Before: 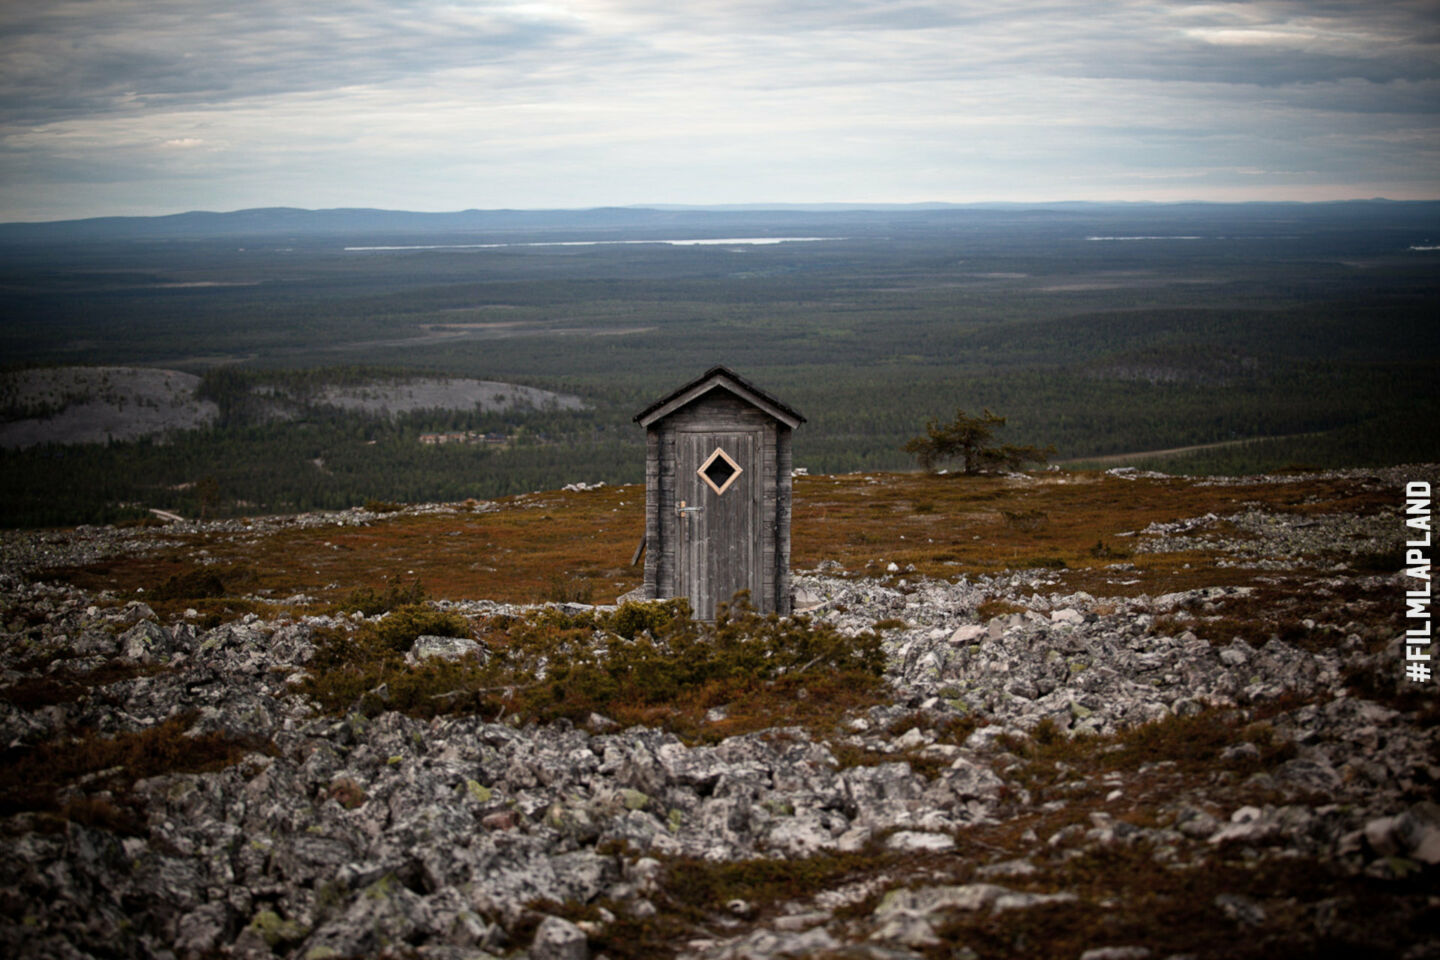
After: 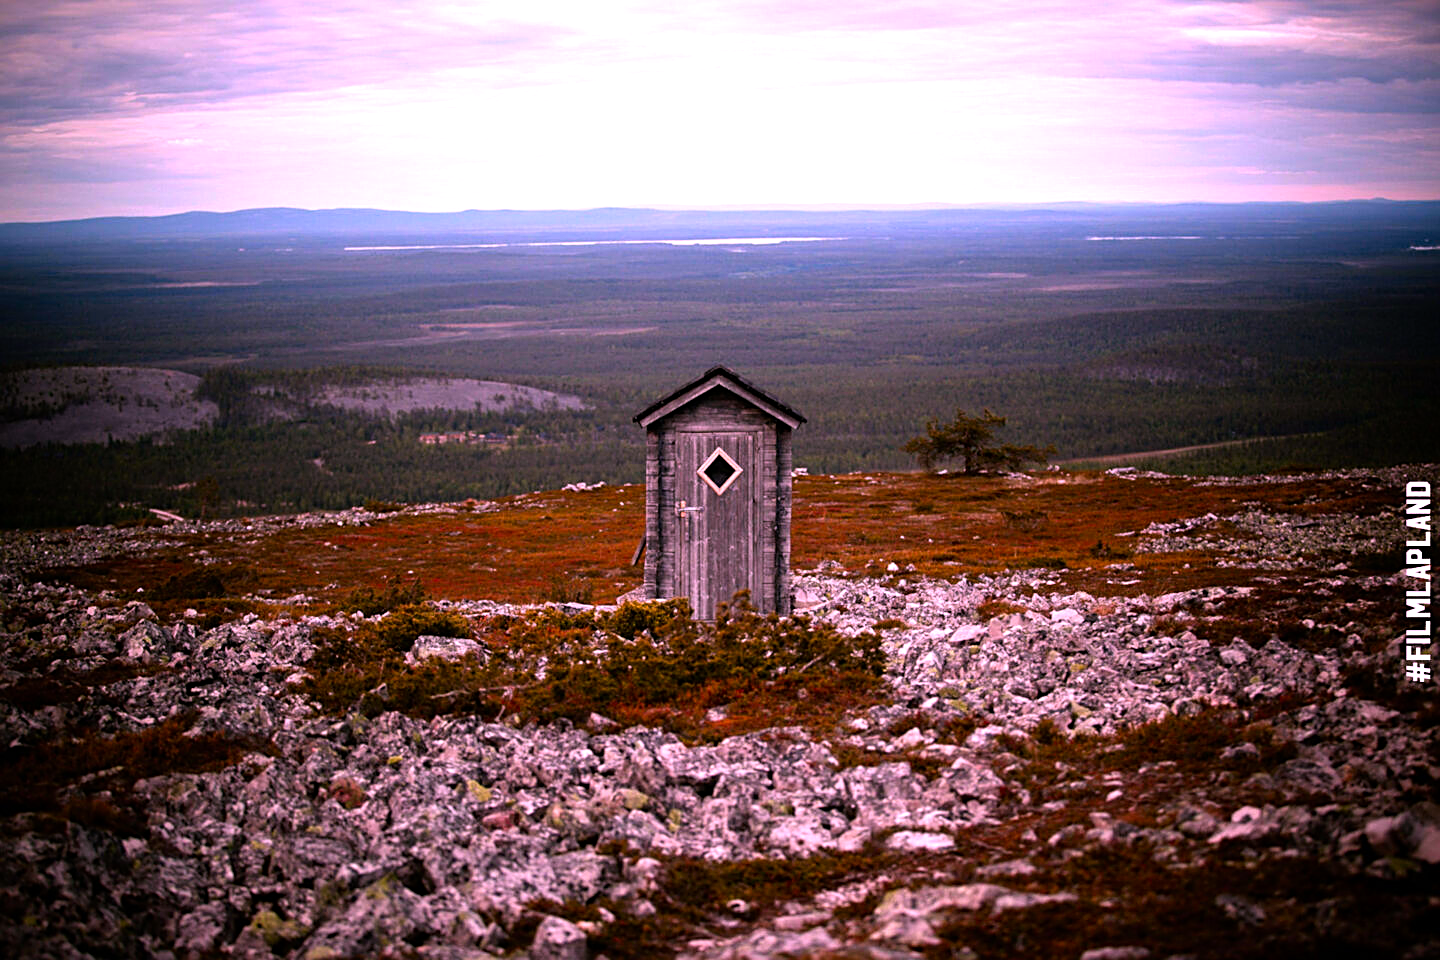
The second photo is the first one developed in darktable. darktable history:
exposure: compensate highlight preservation false
tone equalizer: -8 EV -0.787 EV, -7 EV -0.697 EV, -6 EV -0.616 EV, -5 EV -0.373 EV, -3 EV 0.38 EV, -2 EV 0.6 EV, -1 EV 0.677 EV, +0 EV 0.722 EV
color correction: highlights a* 19.31, highlights b* -11.98, saturation 1.7
sharpen: on, module defaults
